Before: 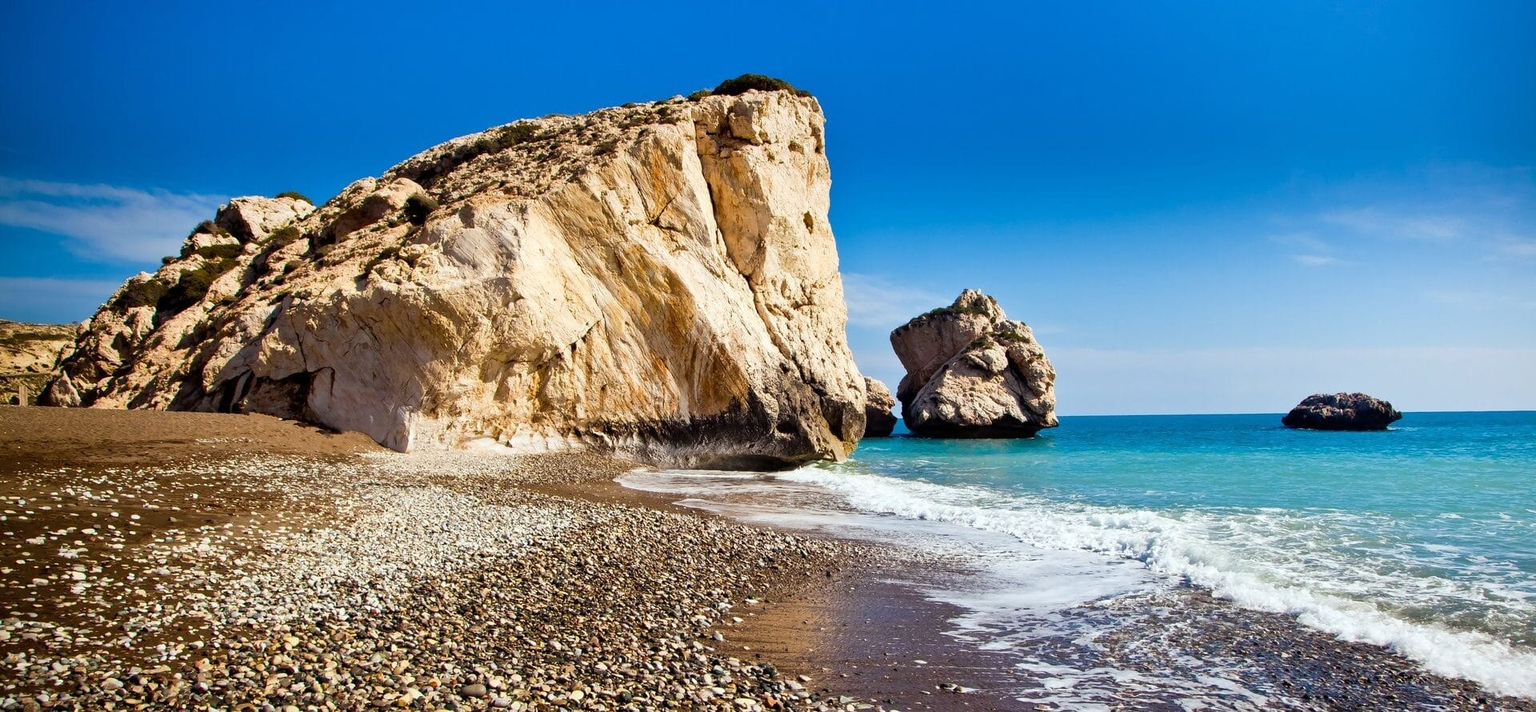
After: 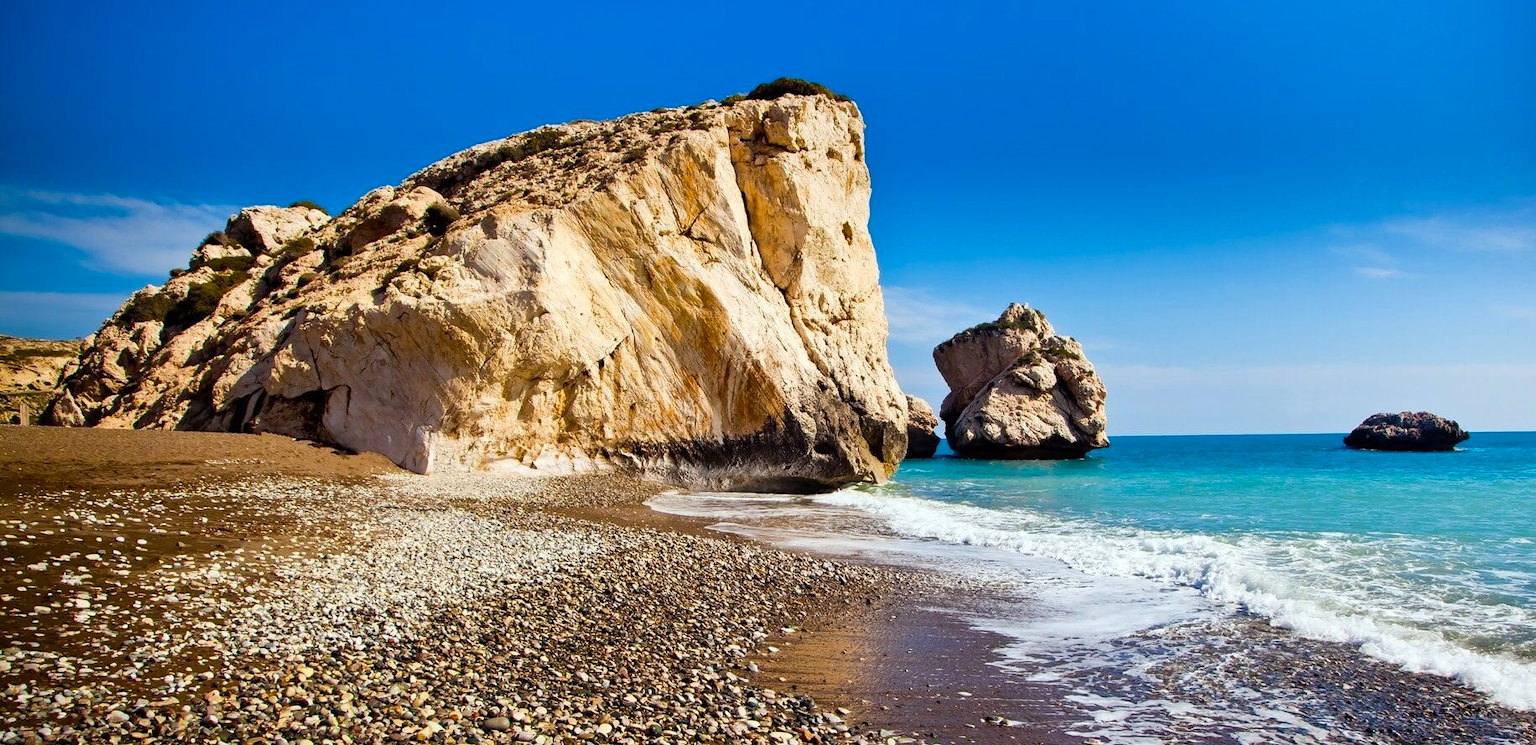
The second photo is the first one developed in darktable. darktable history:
color balance rgb: perceptual saturation grading › global saturation 14.962%
crop: right 4.575%, bottom 0.051%
